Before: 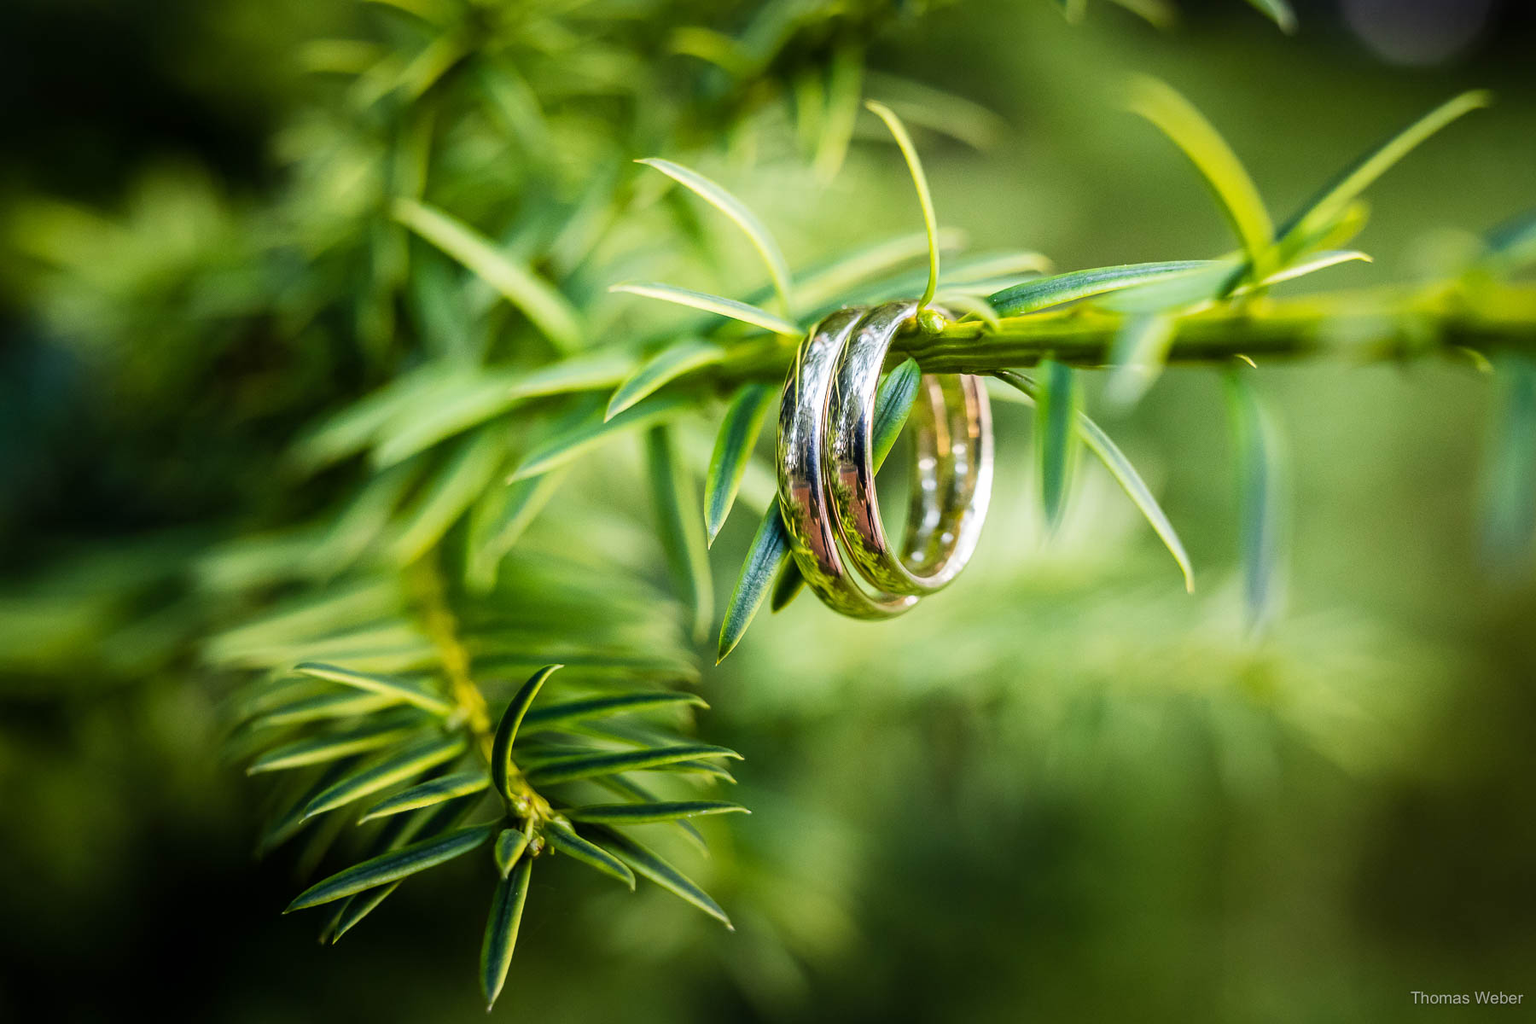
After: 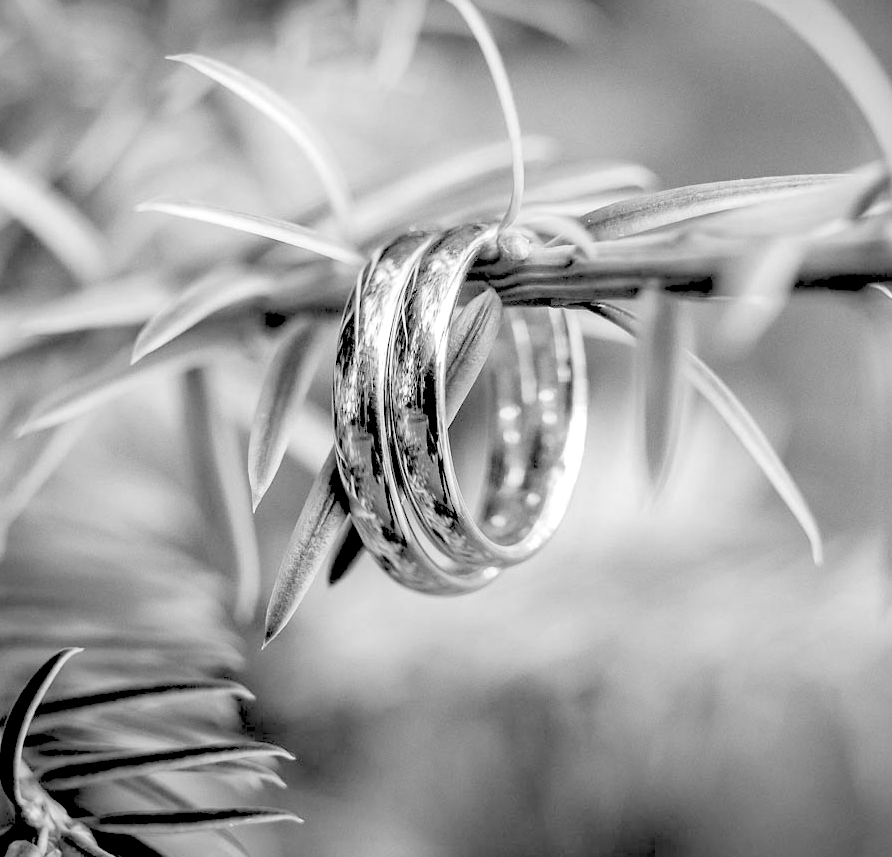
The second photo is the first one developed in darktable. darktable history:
monochrome: on, module defaults
rgb levels: levels [[0.027, 0.429, 0.996], [0, 0.5, 1], [0, 0.5, 1]]
crop: left 32.075%, top 10.976%, right 18.355%, bottom 17.596%
haze removal: strength 0.25, distance 0.25, compatibility mode true, adaptive false
